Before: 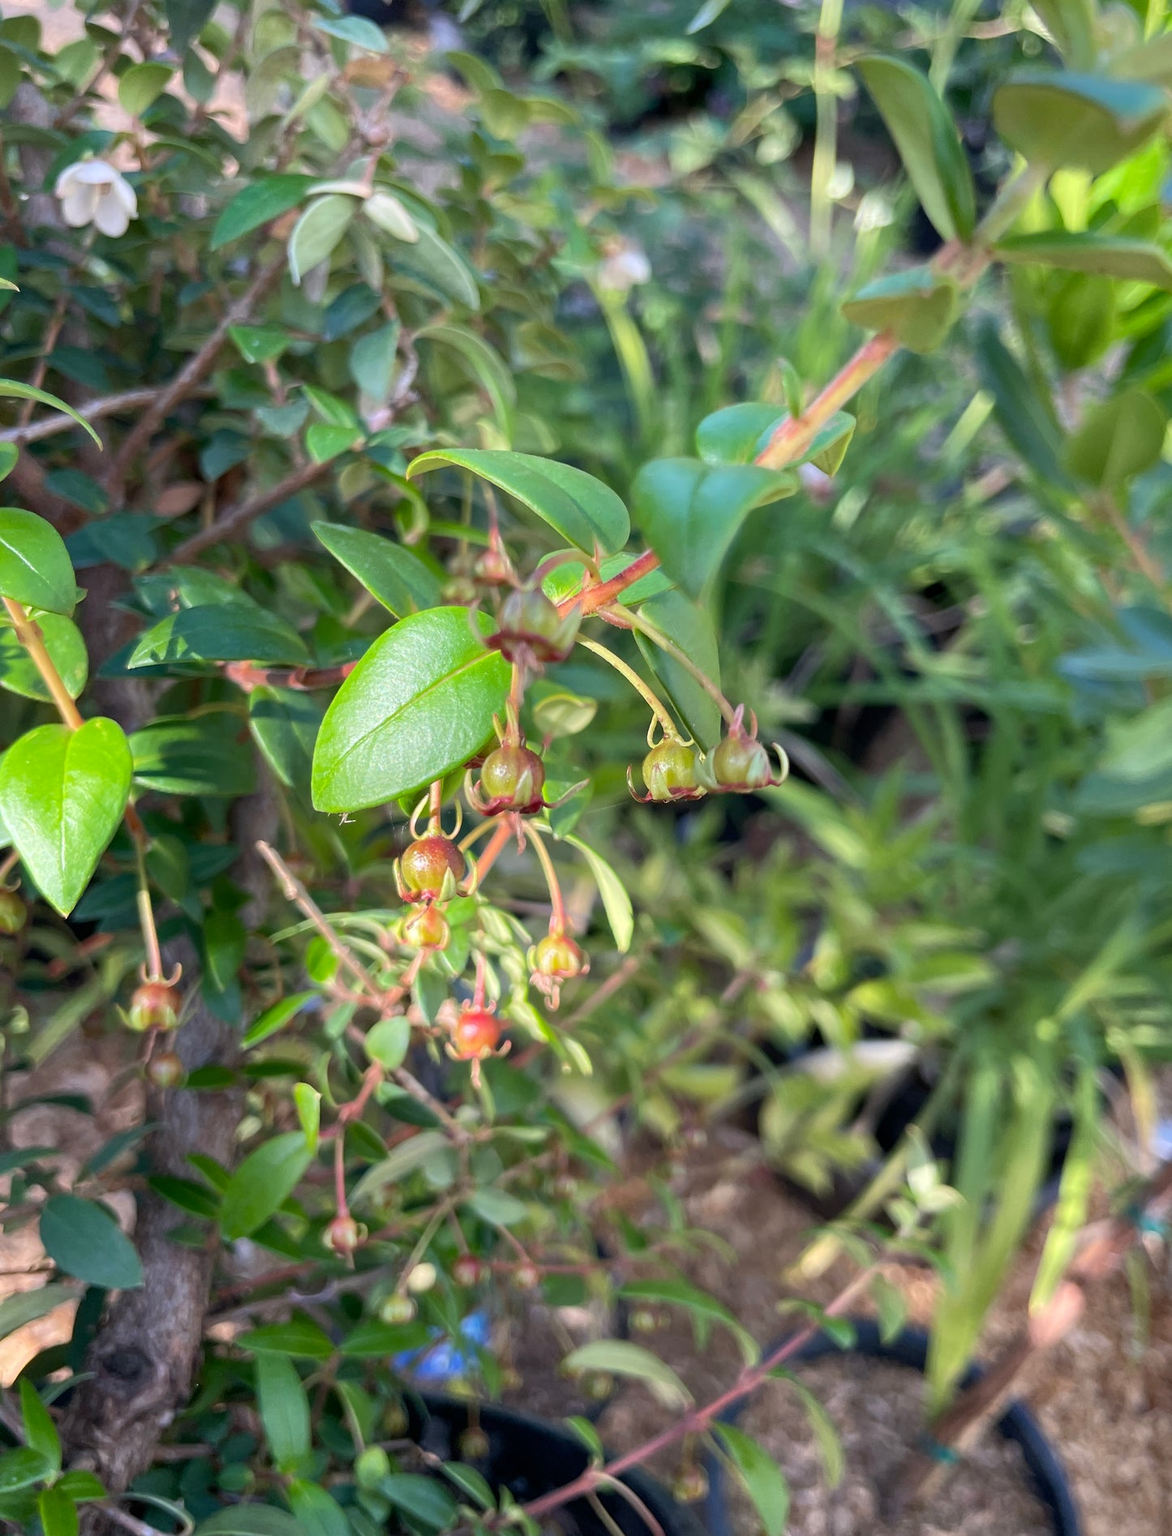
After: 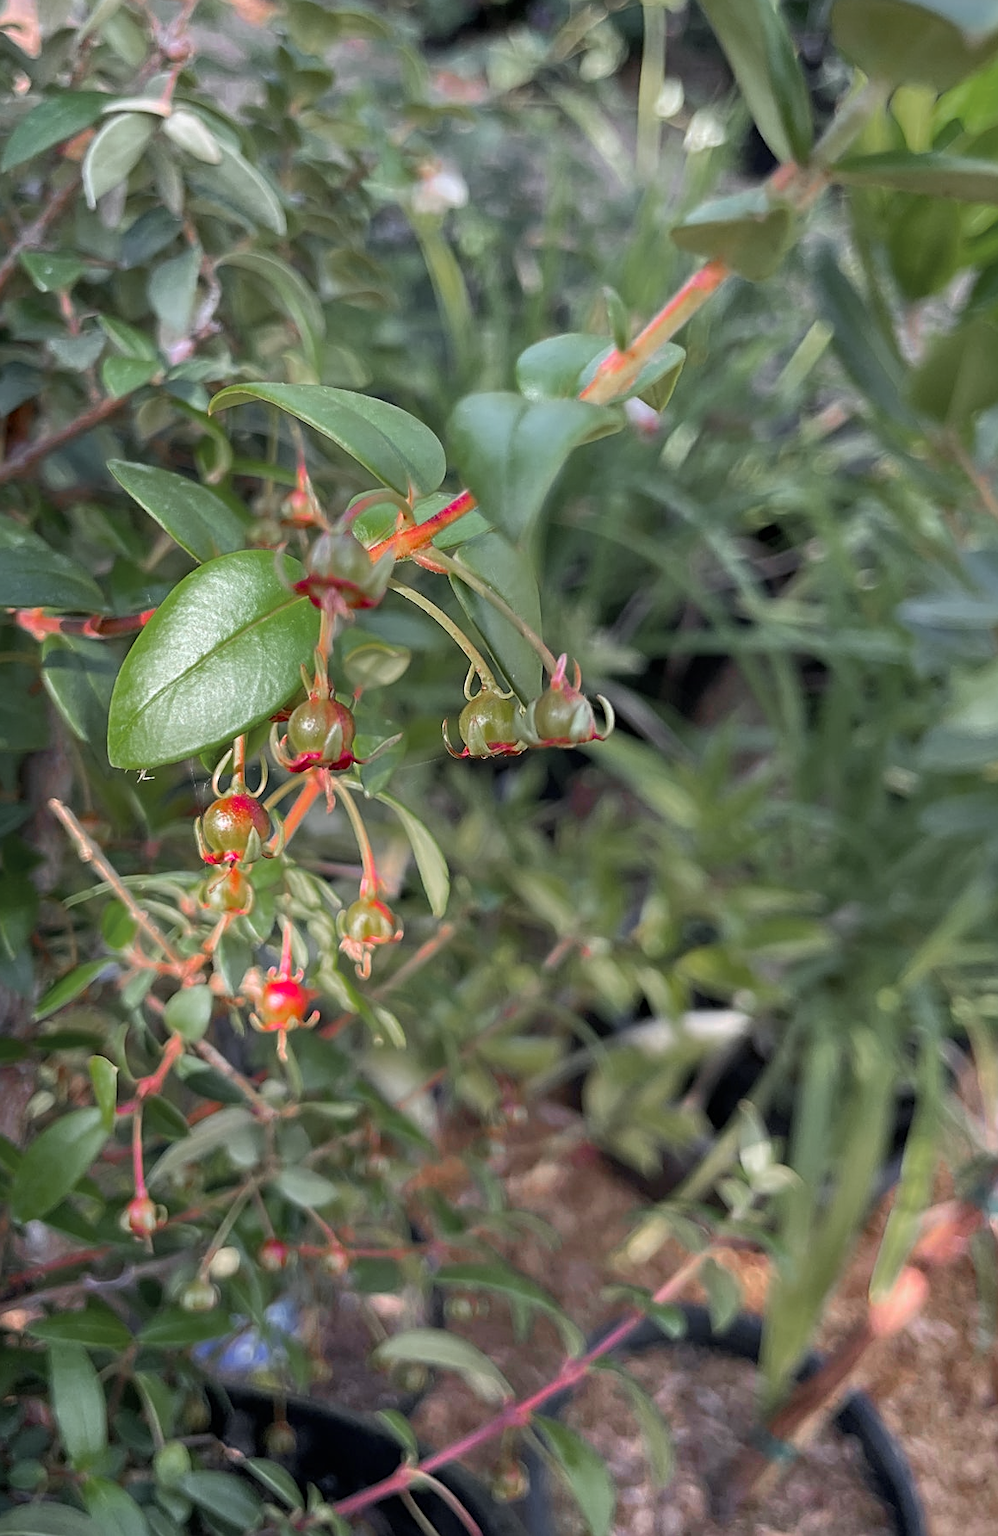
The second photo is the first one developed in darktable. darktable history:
crop and rotate: left 17.959%, top 5.771%, right 1.742%
sharpen: on, module defaults
color zones: curves: ch0 [(0, 0.48) (0.209, 0.398) (0.305, 0.332) (0.429, 0.493) (0.571, 0.5) (0.714, 0.5) (0.857, 0.5) (1, 0.48)]; ch1 [(0, 0.736) (0.143, 0.625) (0.225, 0.371) (0.429, 0.256) (0.571, 0.241) (0.714, 0.213) (0.857, 0.48) (1, 0.736)]; ch2 [(0, 0.448) (0.143, 0.498) (0.286, 0.5) (0.429, 0.5) (0.571, 0.5) (0.714, 0.5) (0.857, 0.5) (1, 0.448)]
